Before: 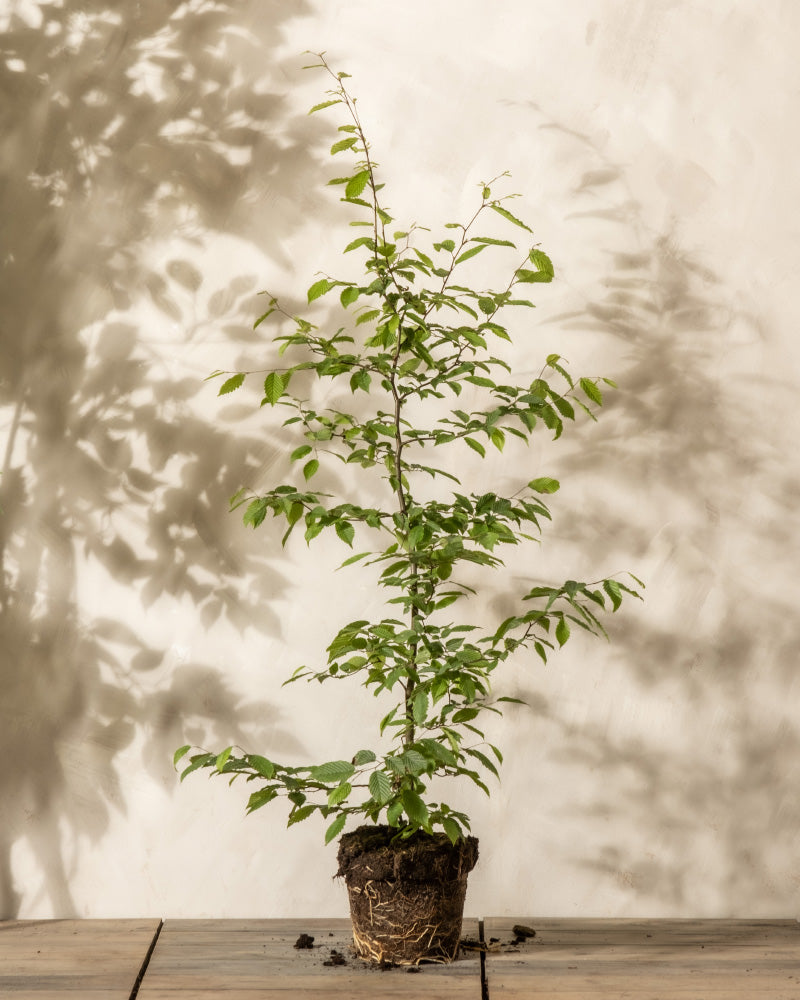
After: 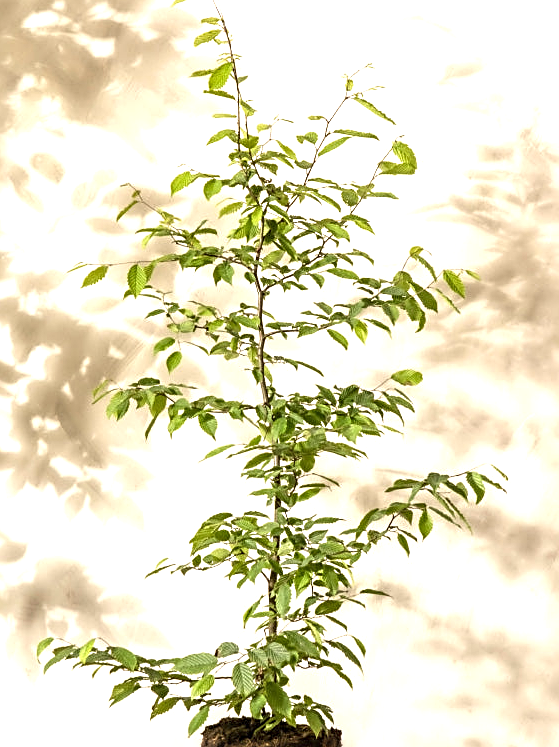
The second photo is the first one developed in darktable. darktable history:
exposure: exposure 0.949 EV, compensate exposure bias true, compensate highlight preservation false
crop and rotate: left 17.172%, top 10.801%, right 12.883%, bottom 14.43%
sharpen: radius 2.534, amount 0.62
